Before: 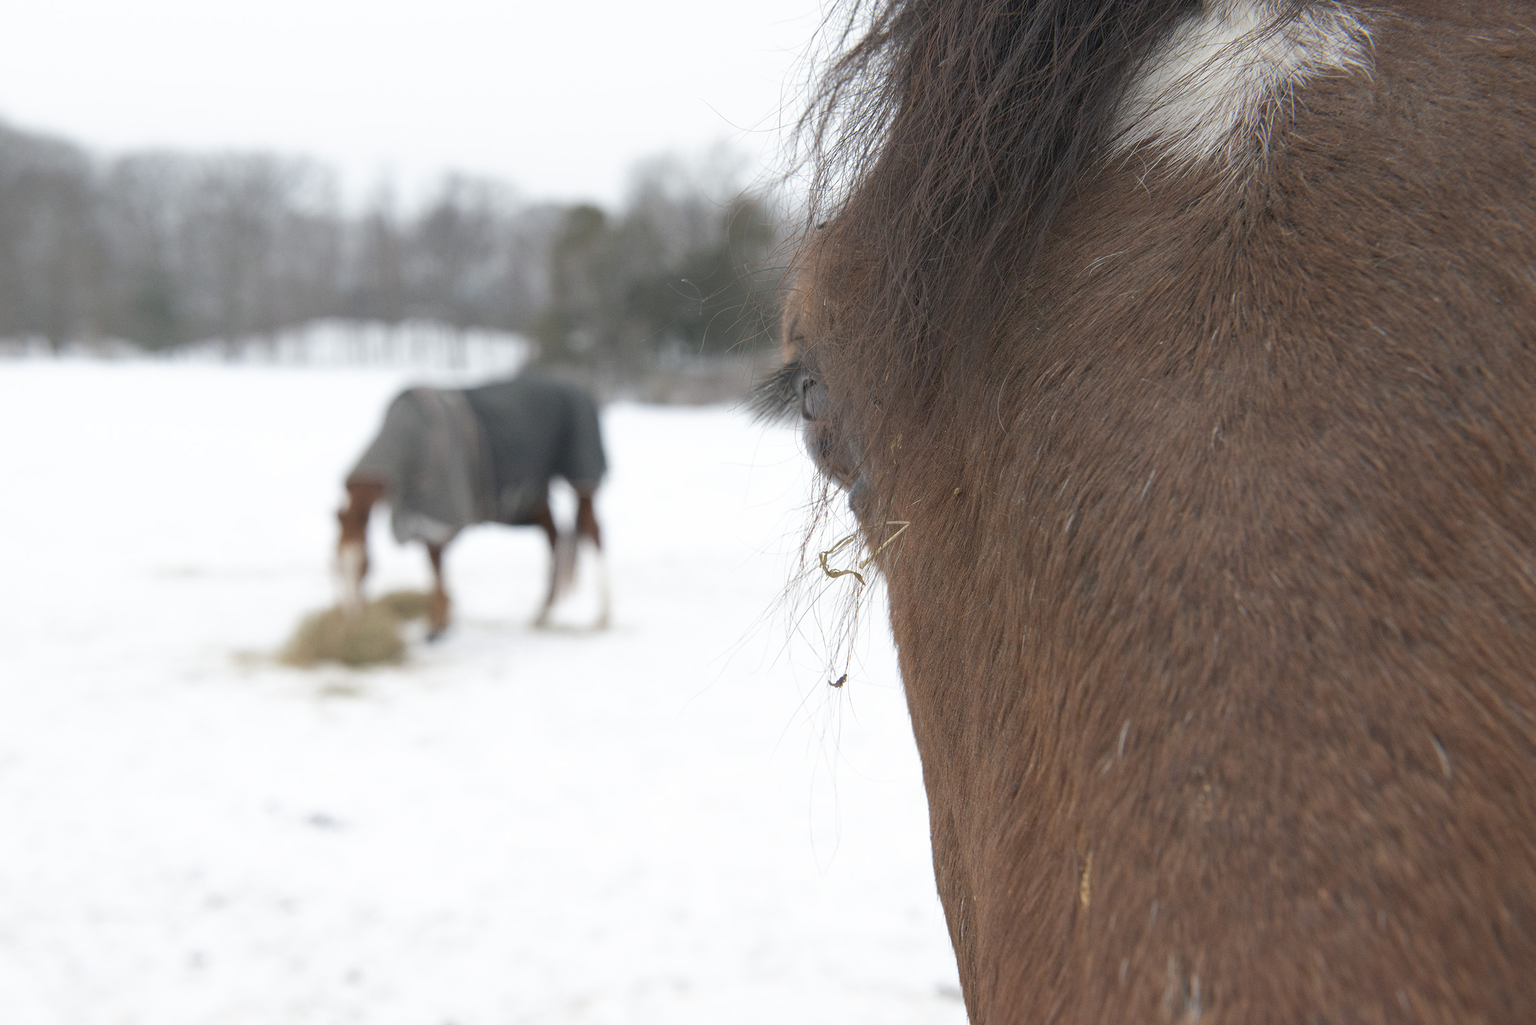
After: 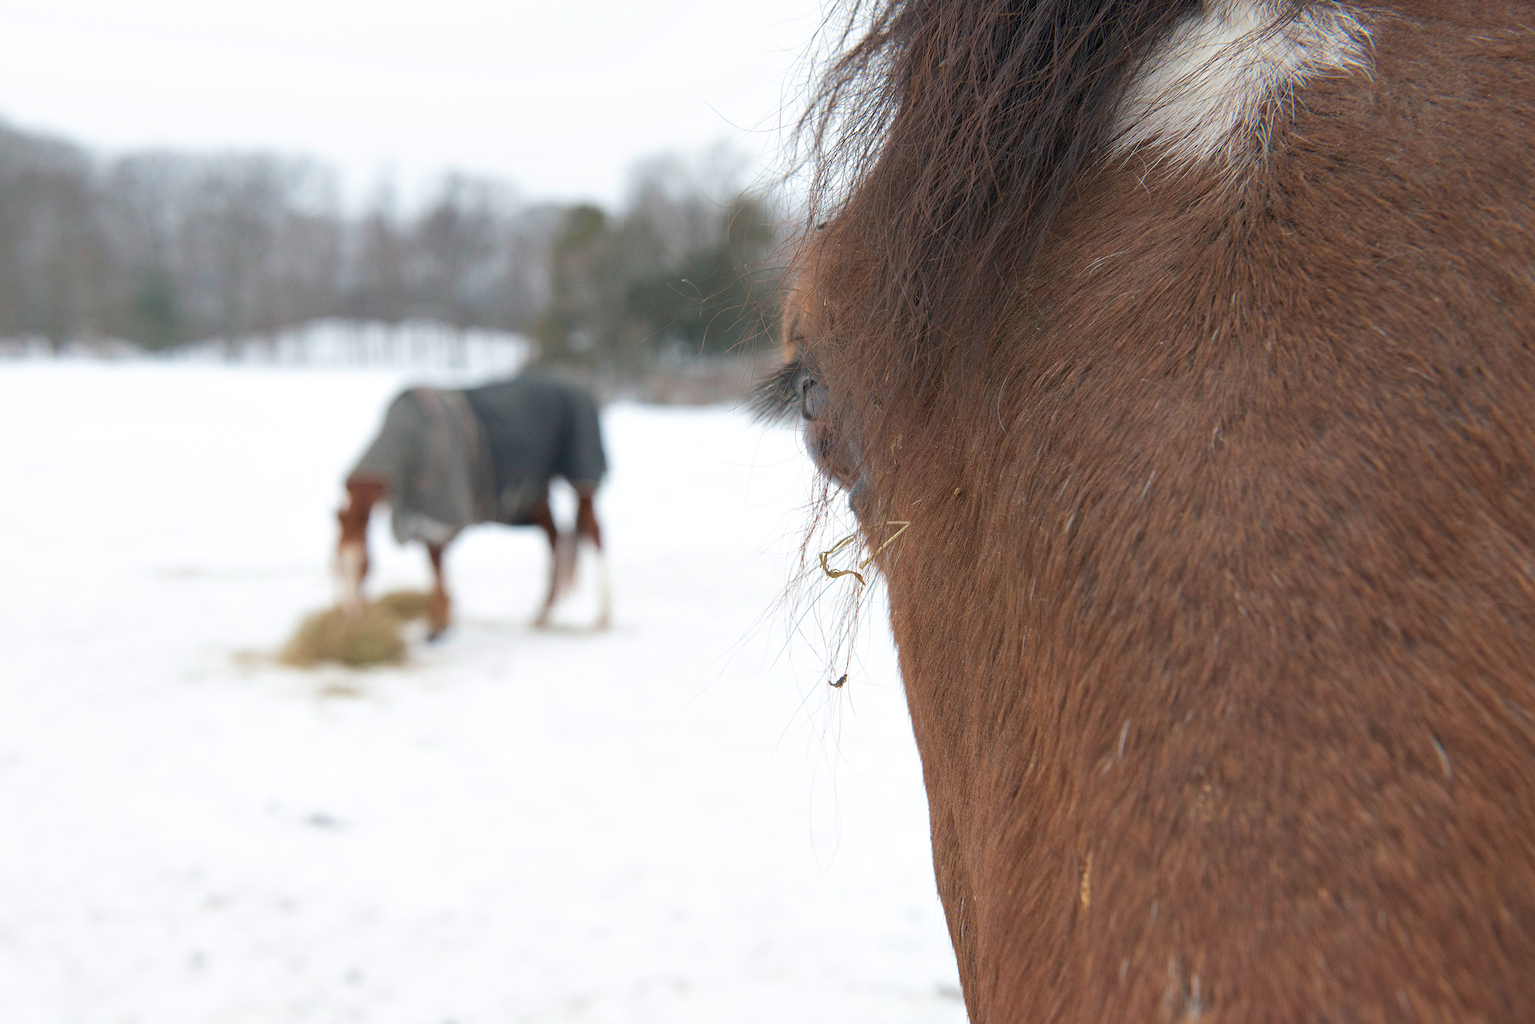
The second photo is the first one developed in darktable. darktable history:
contrast equalizer: octaves 7, y [[0.6 ×6], [0.55 ×6], [0 ×6], [0 ×6], [0 ×6]], mix 0.15
velvia: on, module defaults
